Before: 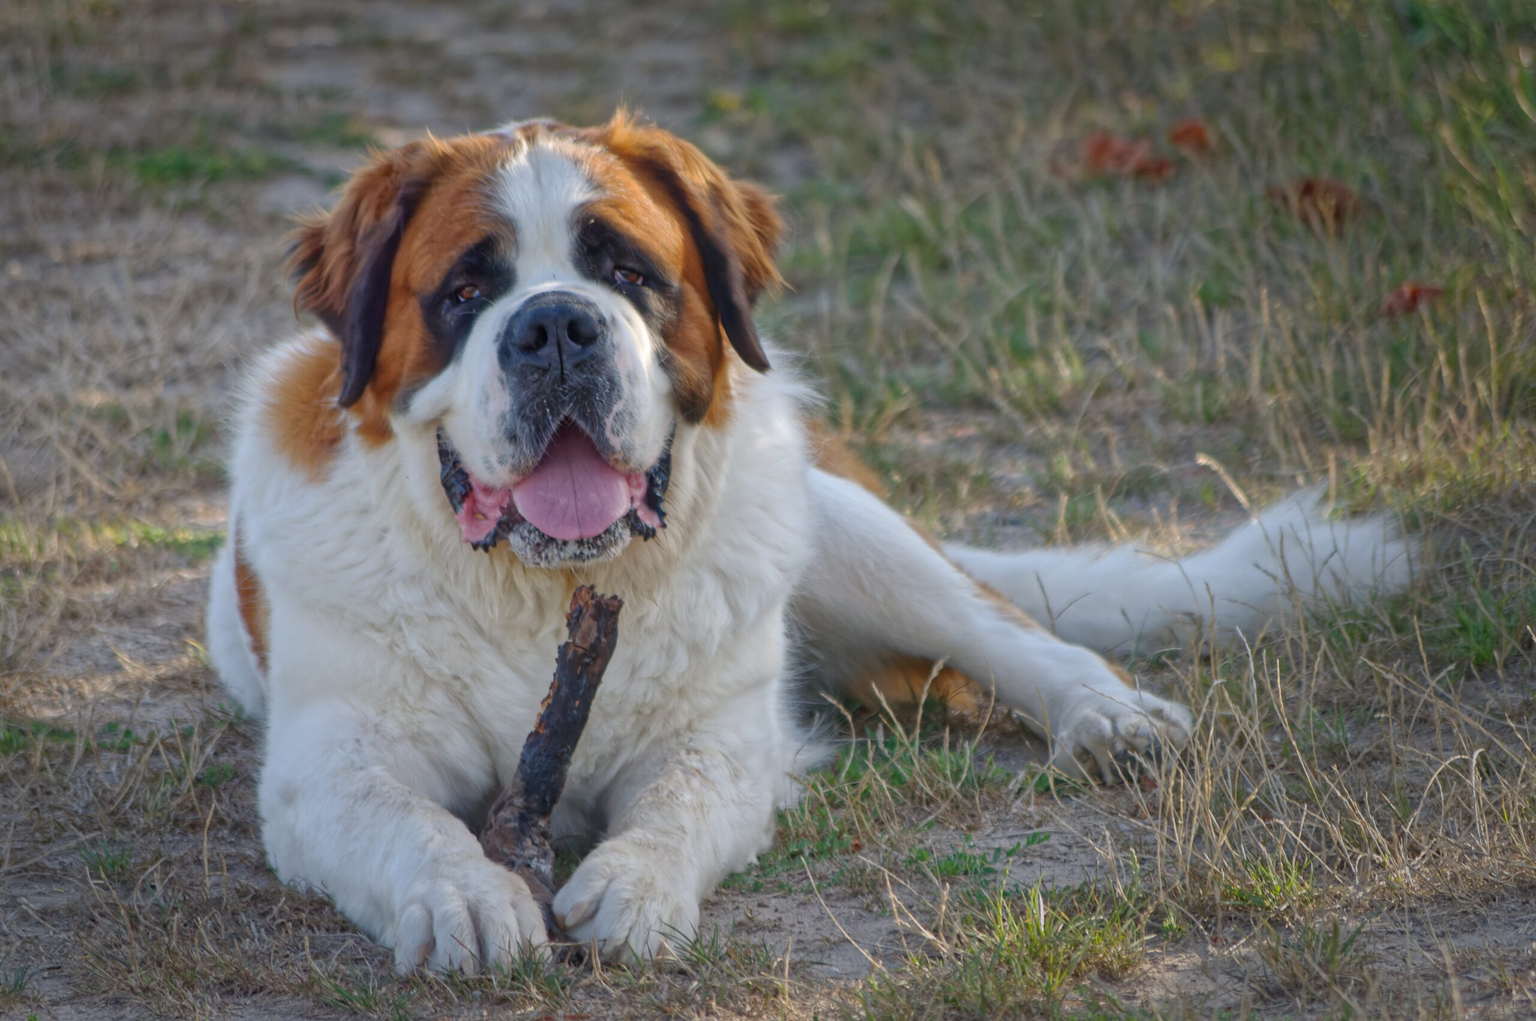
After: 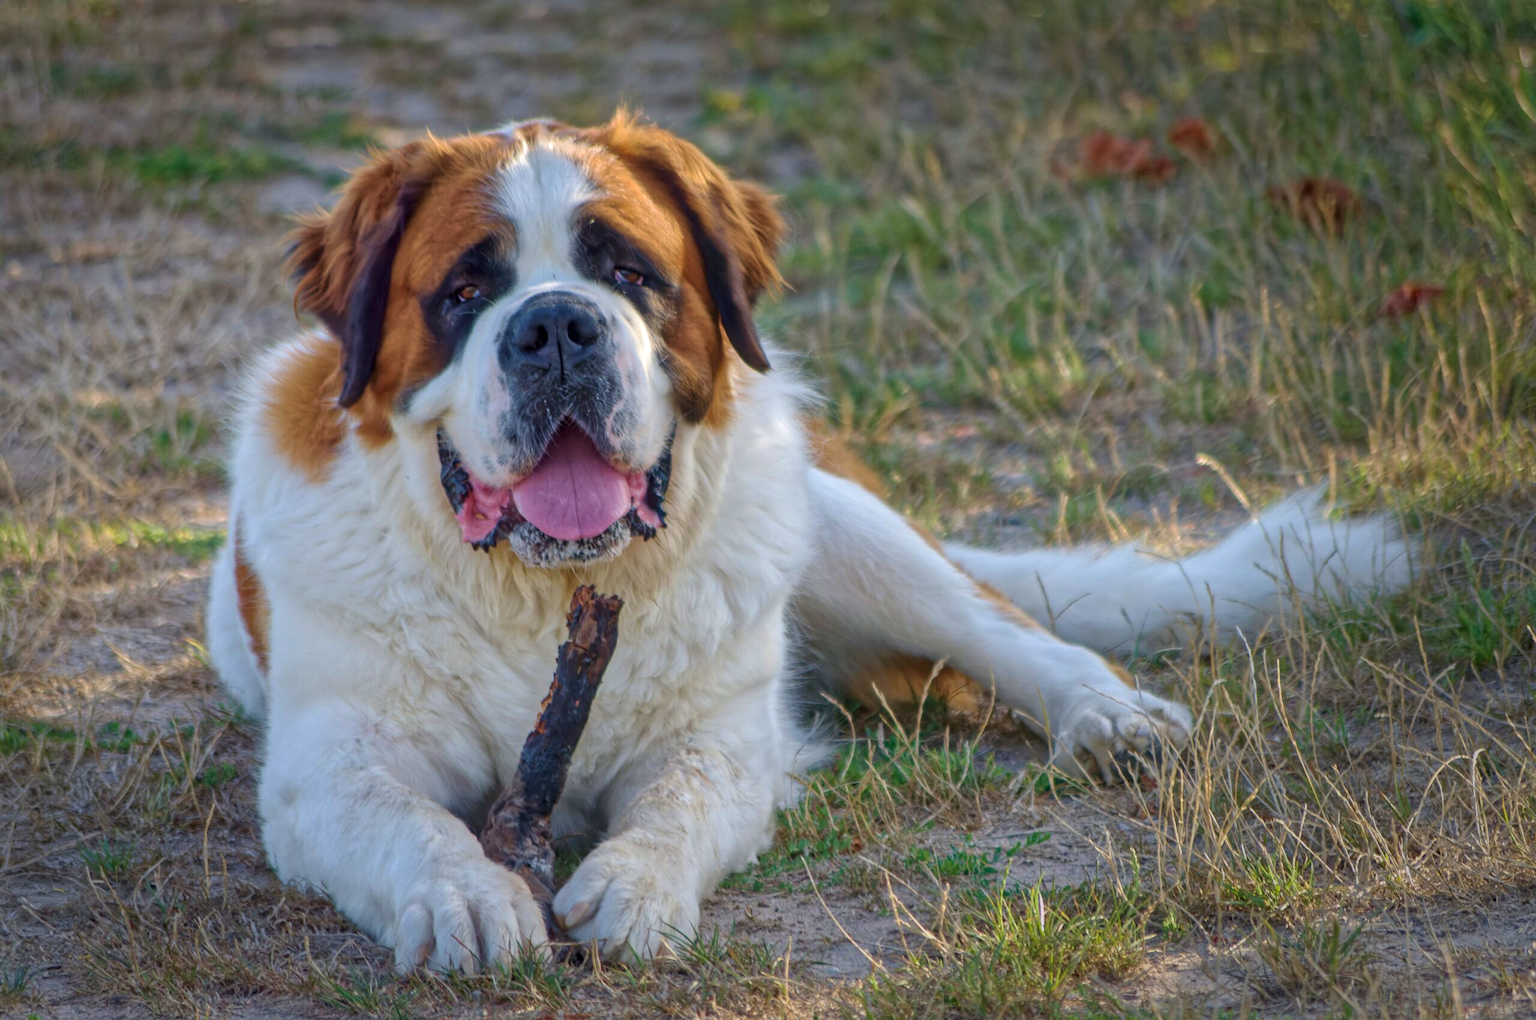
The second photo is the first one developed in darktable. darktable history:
local contrast: on, module defaults
velvia: strength 44.59%
